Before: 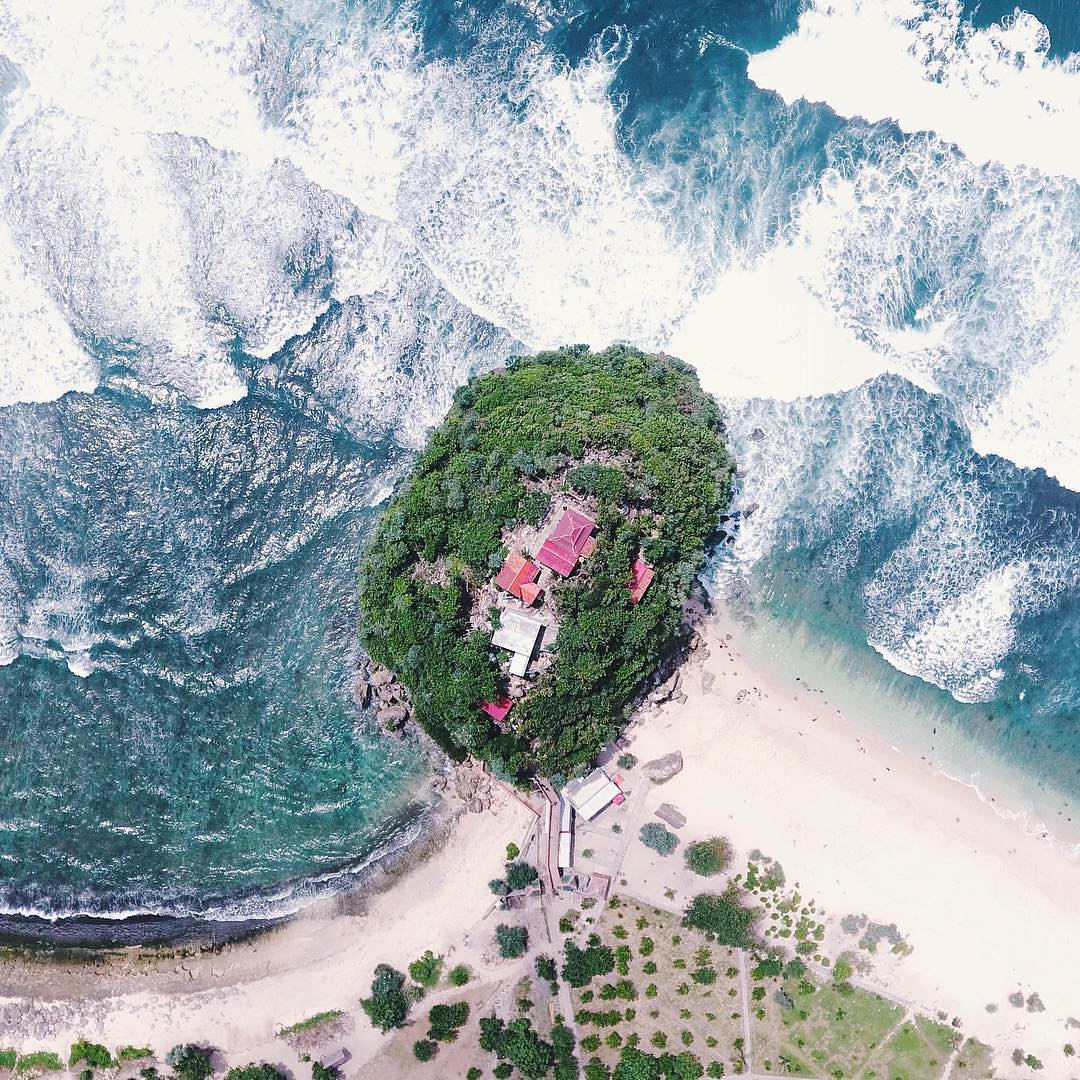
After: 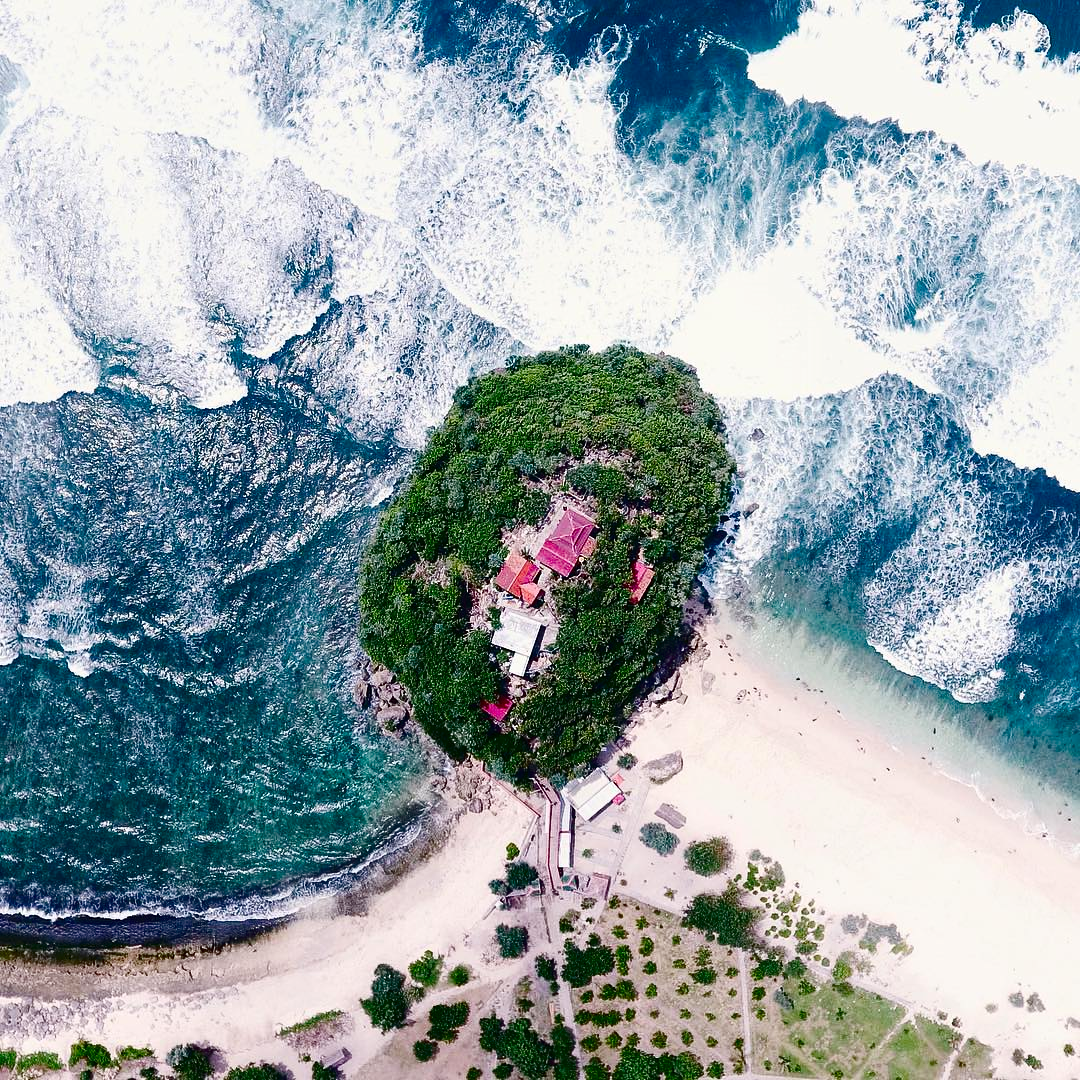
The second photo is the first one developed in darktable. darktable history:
contrast brightness saturation: contrast 0.222, brightness -0.194, saturation 0.238
color balance rgb: perceptual saturation grading › global saturation 20%, perceptual saturation grading › highlights -49.92%, perceptual saturation grading › shadows 24.828%, global vibrance 20%
